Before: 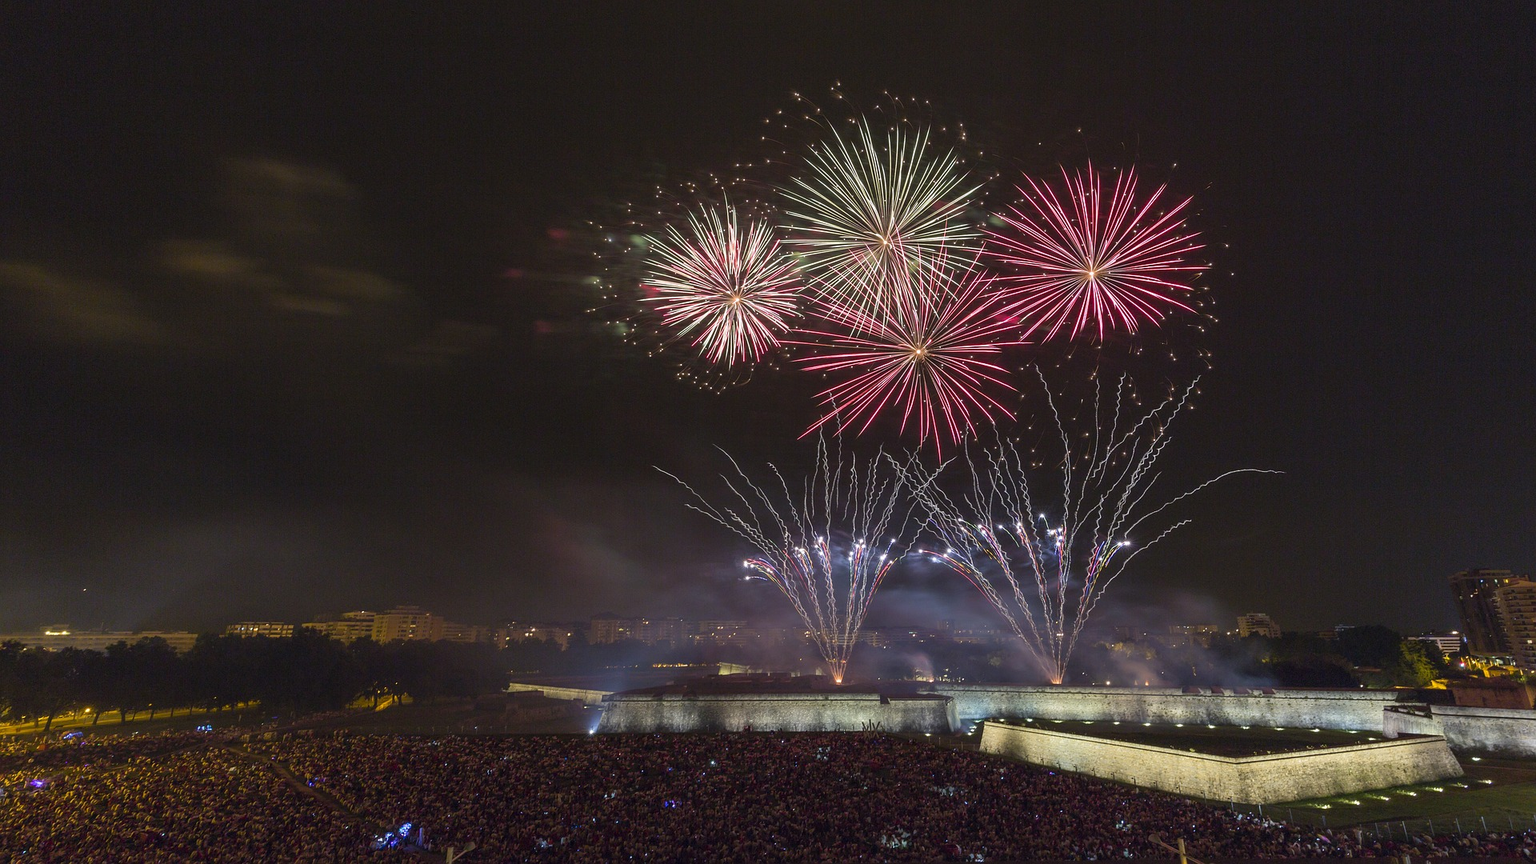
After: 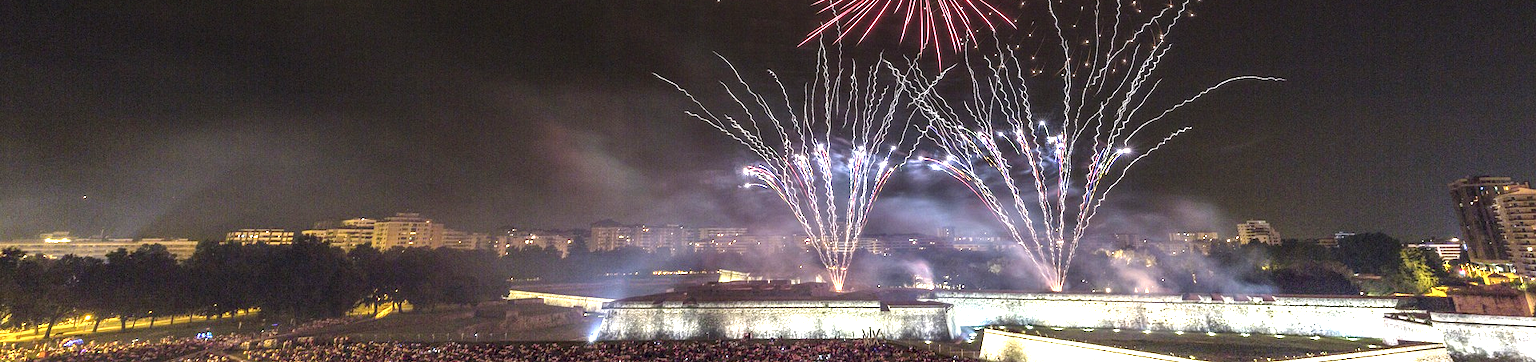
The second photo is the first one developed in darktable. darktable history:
local contrast: highlights 79%, shadows 56%, detail 175%, midtone range 0.428
crop: top 45.551%, bottom 12.262%
graduated density: density -3.9 EV
